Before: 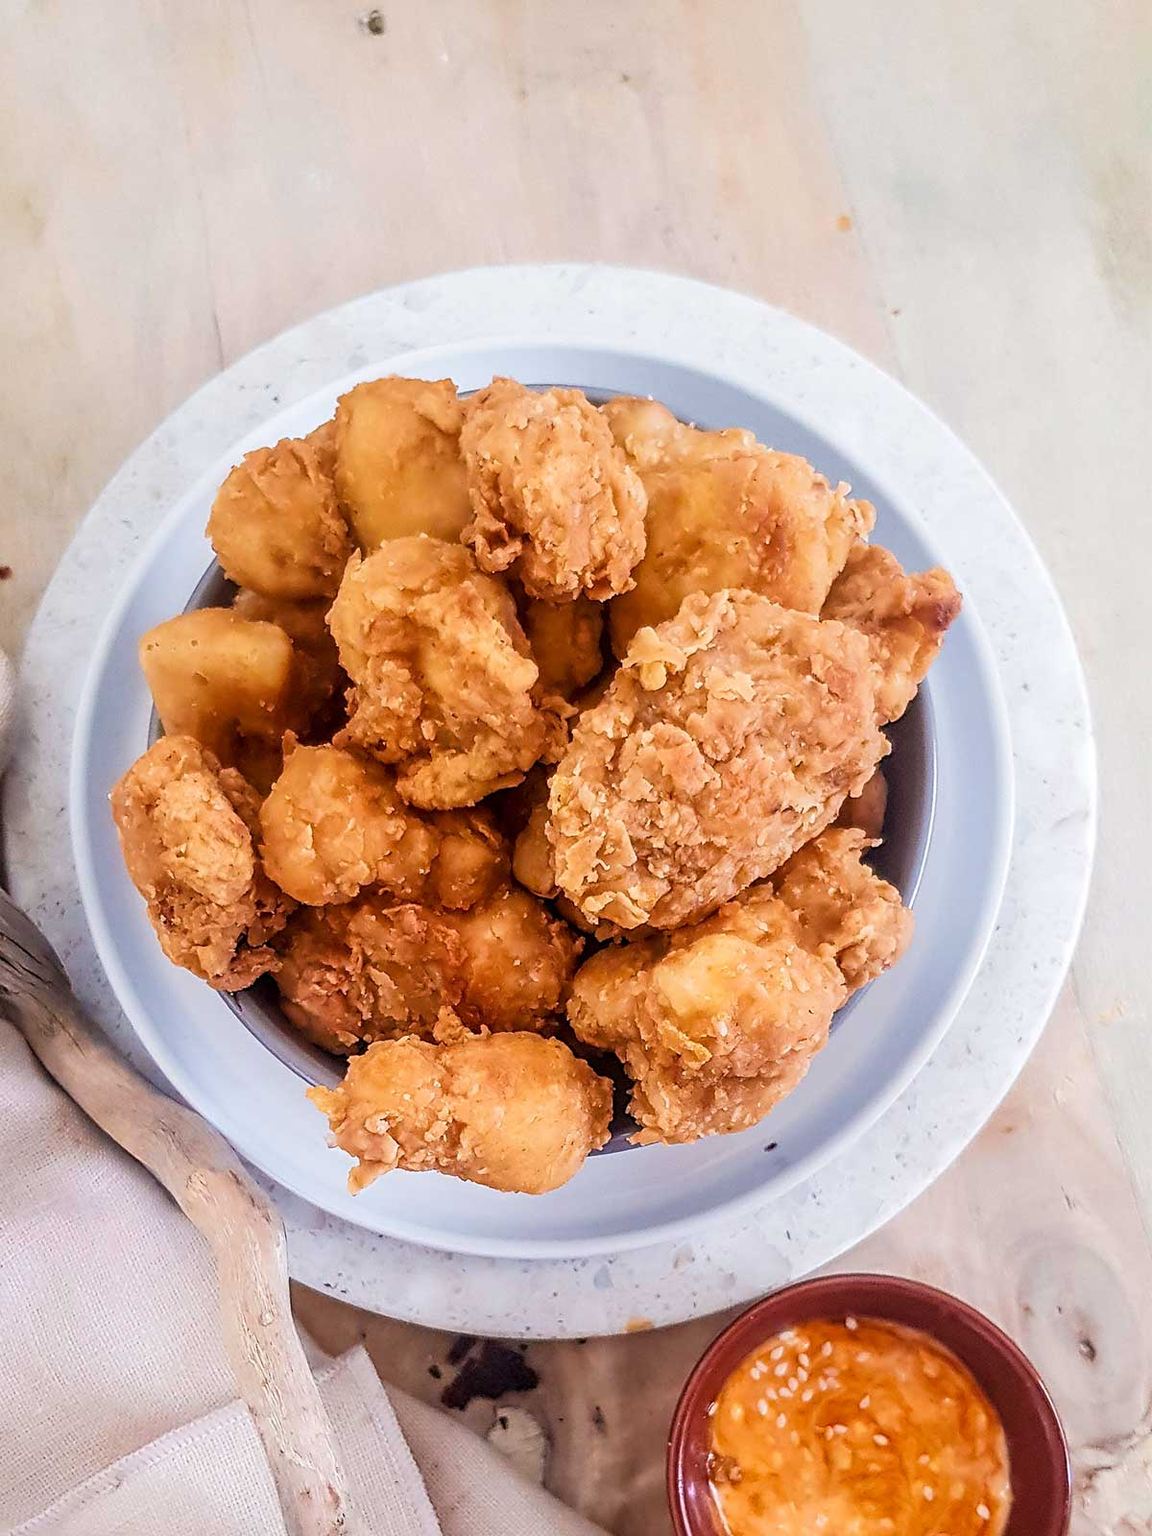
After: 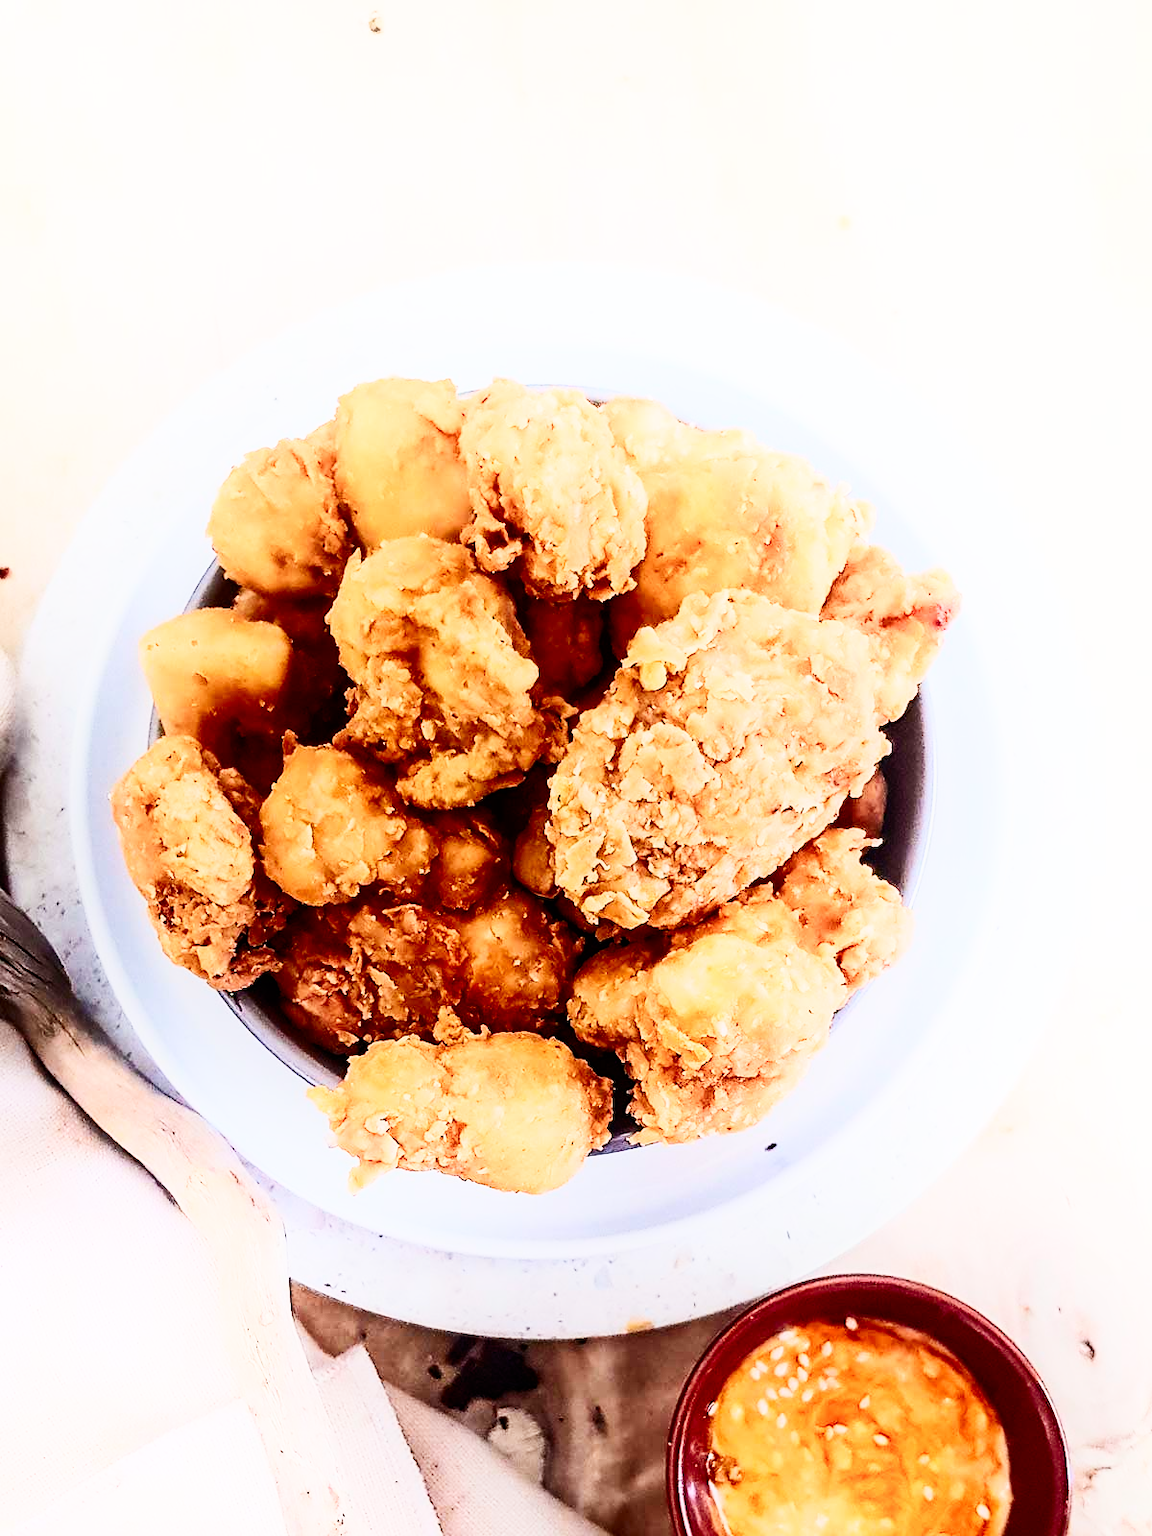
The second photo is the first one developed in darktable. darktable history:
contrast brightness saturation: contrast 0.4, brightness 0.1, saturation 0.21
tone equalizer: on, module defaults
shadows and highlights: highlights 70.7, soften with gaussian
sigmoid: skew -0.2, preserve hue 0%, red attenuation 0.1, red rotation 0.035, green attenuation 0.1, green rotation -0.017, blue attenuation 0.15, blue rotation -0.052, base primaries Rec2020
